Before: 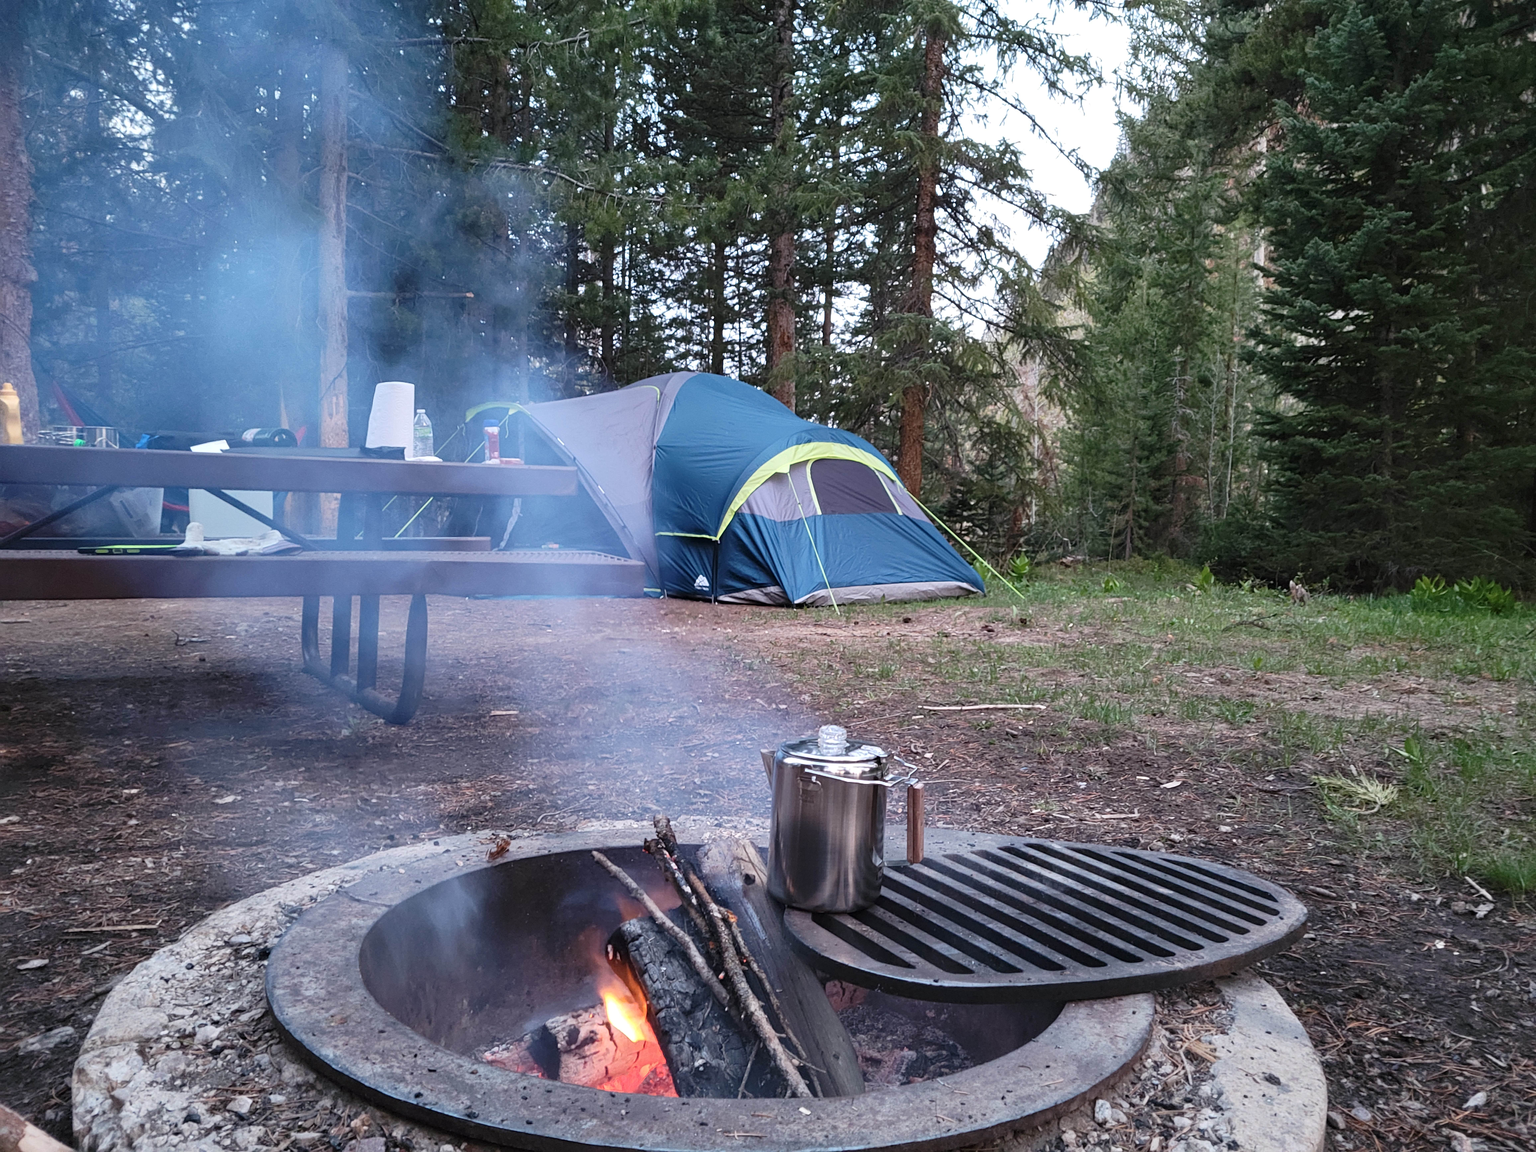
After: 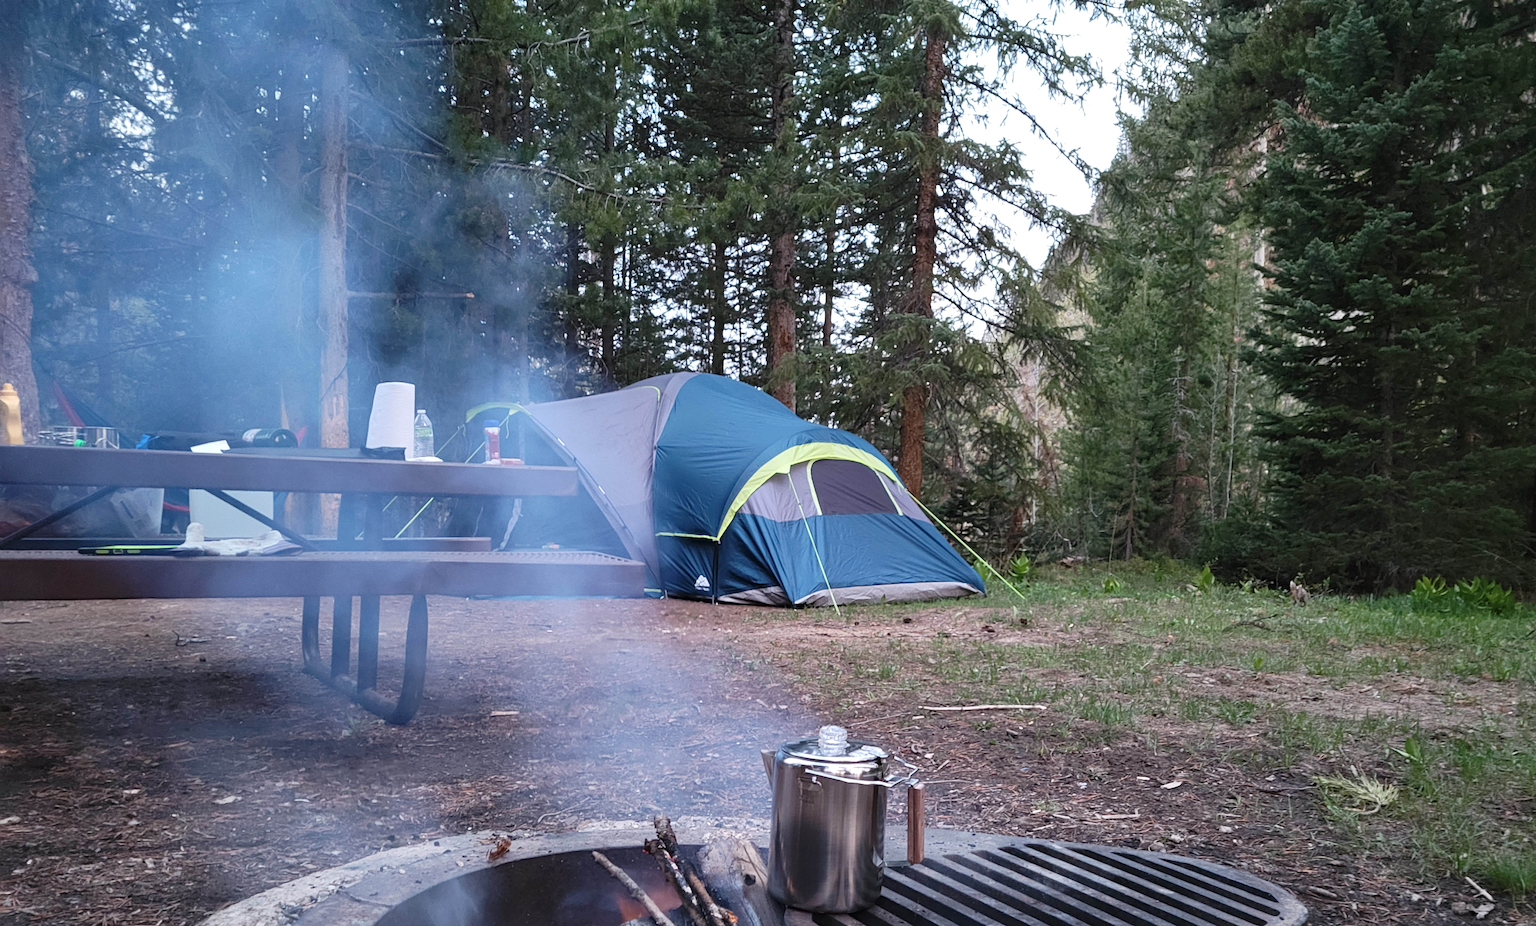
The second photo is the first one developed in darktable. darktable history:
crop: bottom 19.586%
